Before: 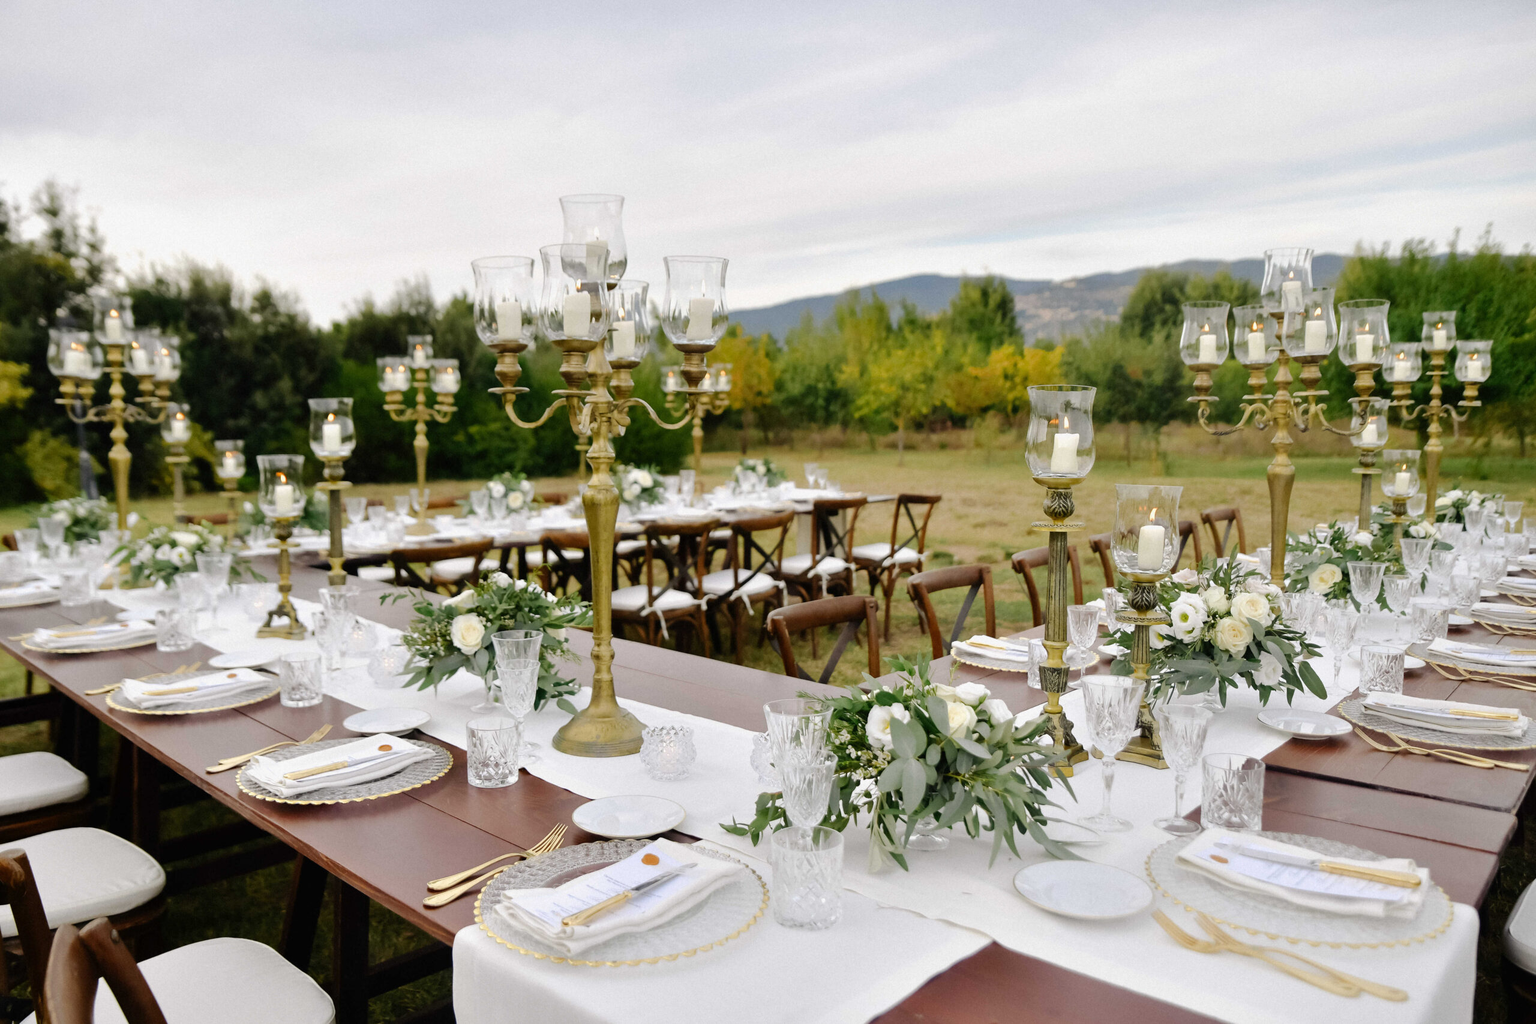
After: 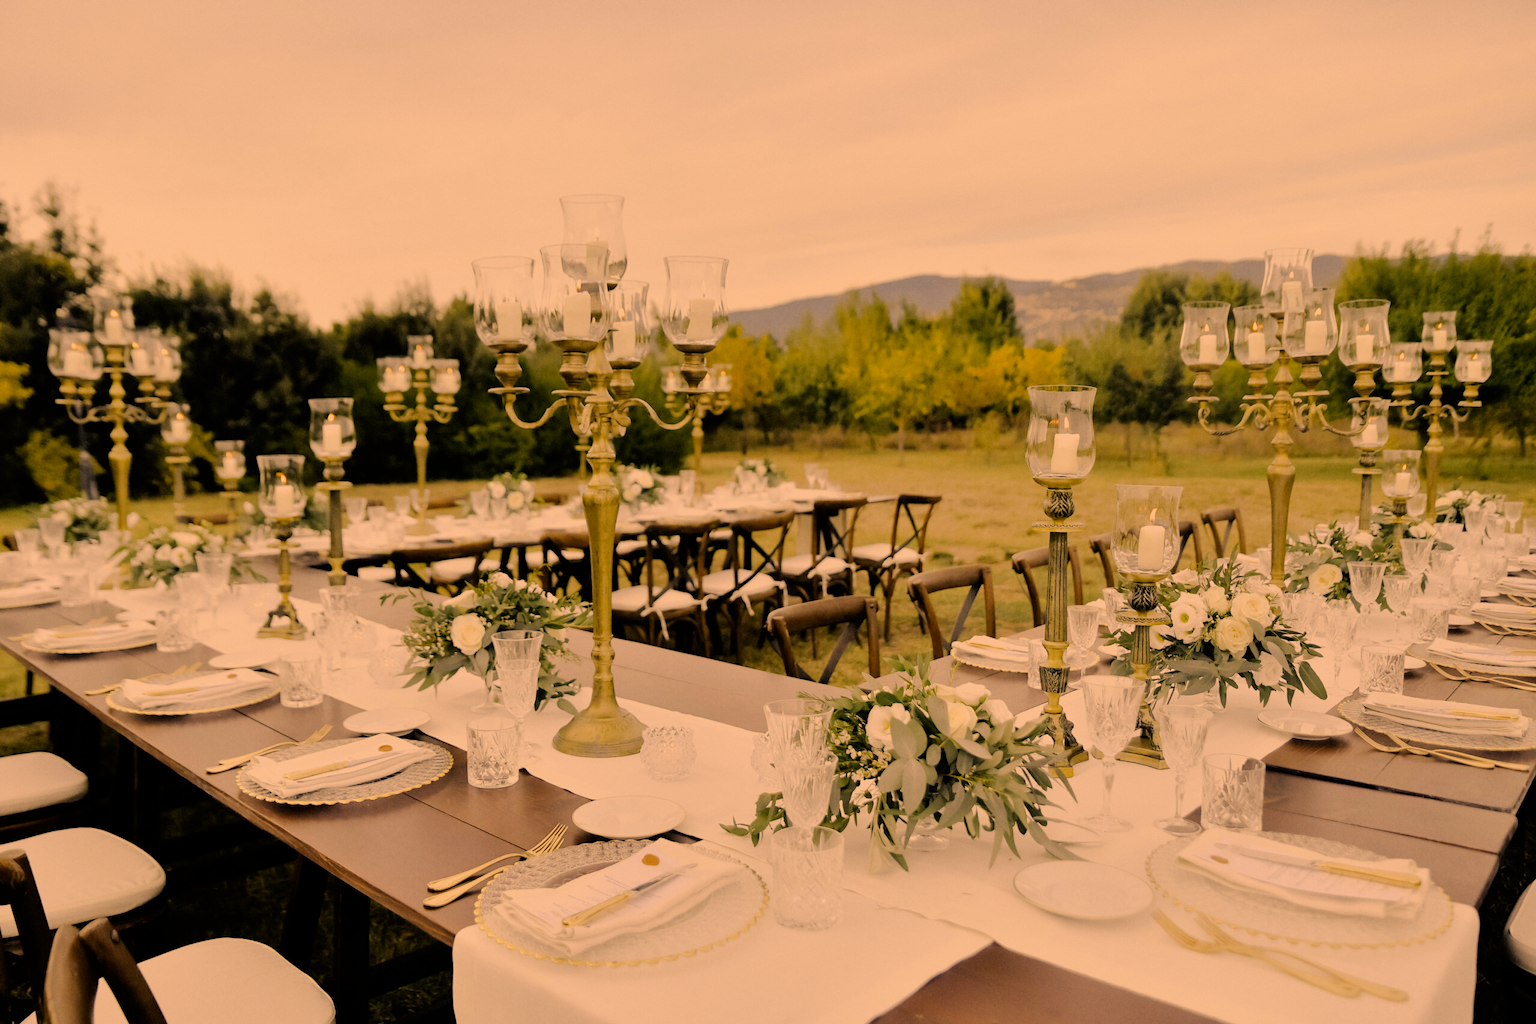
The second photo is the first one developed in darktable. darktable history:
color contrast: green-magenta contrast 0.85, blue-yellow contrast 1.25, unbound 0
color correction: highlights a* 40, highlights b* 40, saturation 0.69
white balance: red 1.029, blue 0.92
filmic rgb: black relative exposure -7.15 EV, white relative exposure 5.36 EV, hardness 3.02
